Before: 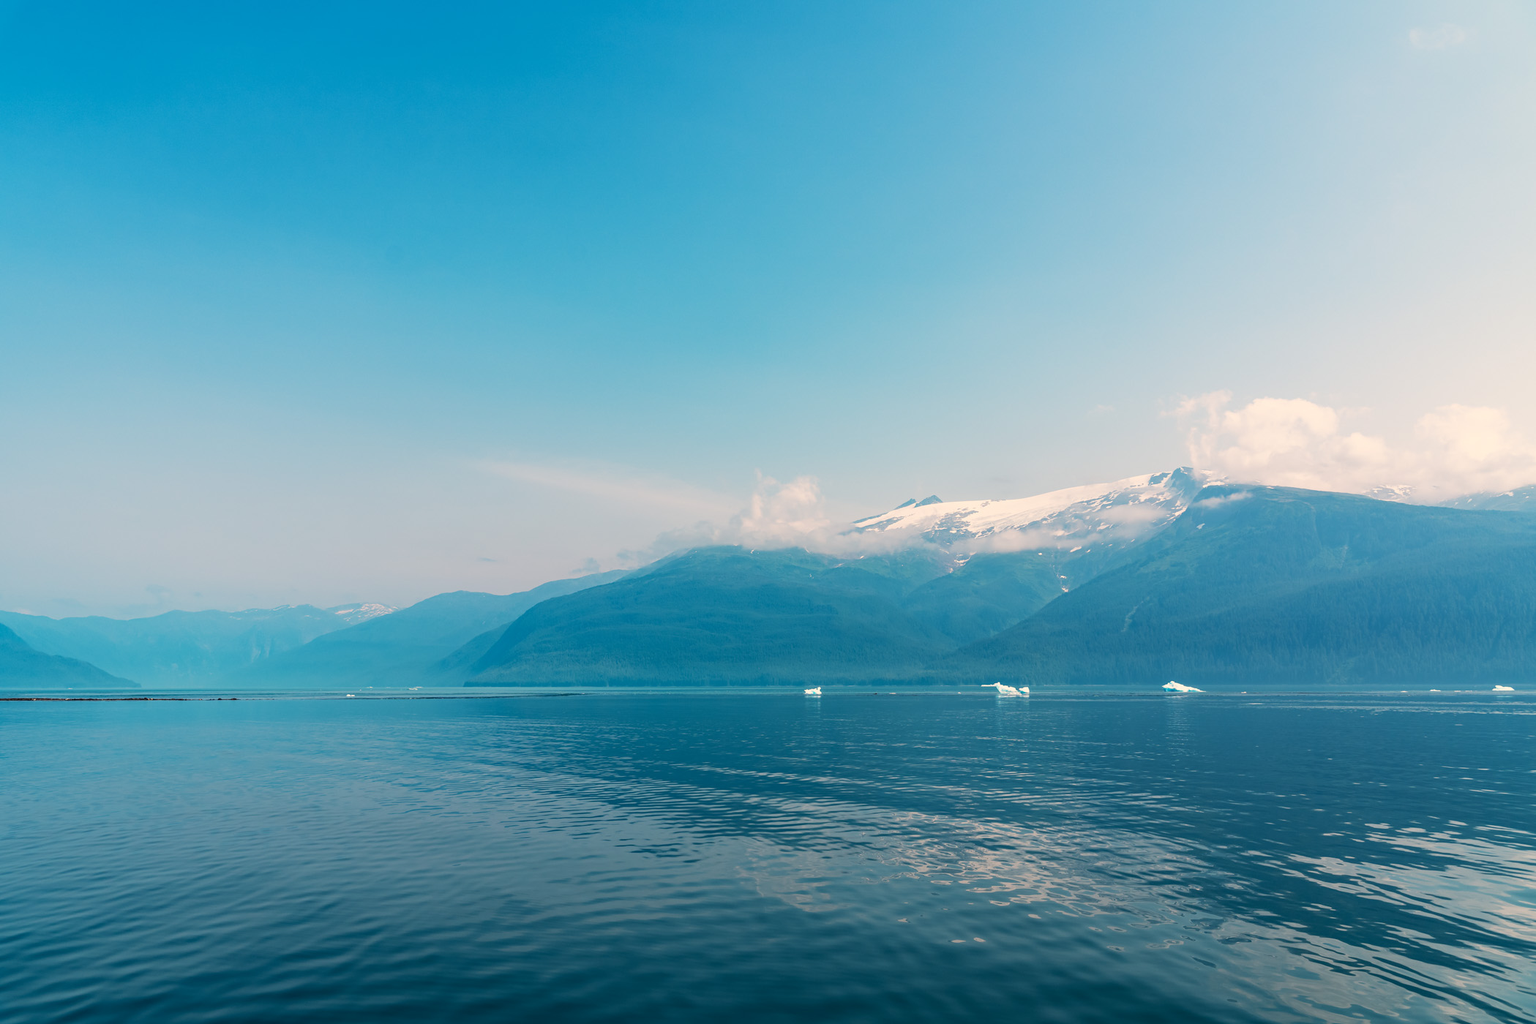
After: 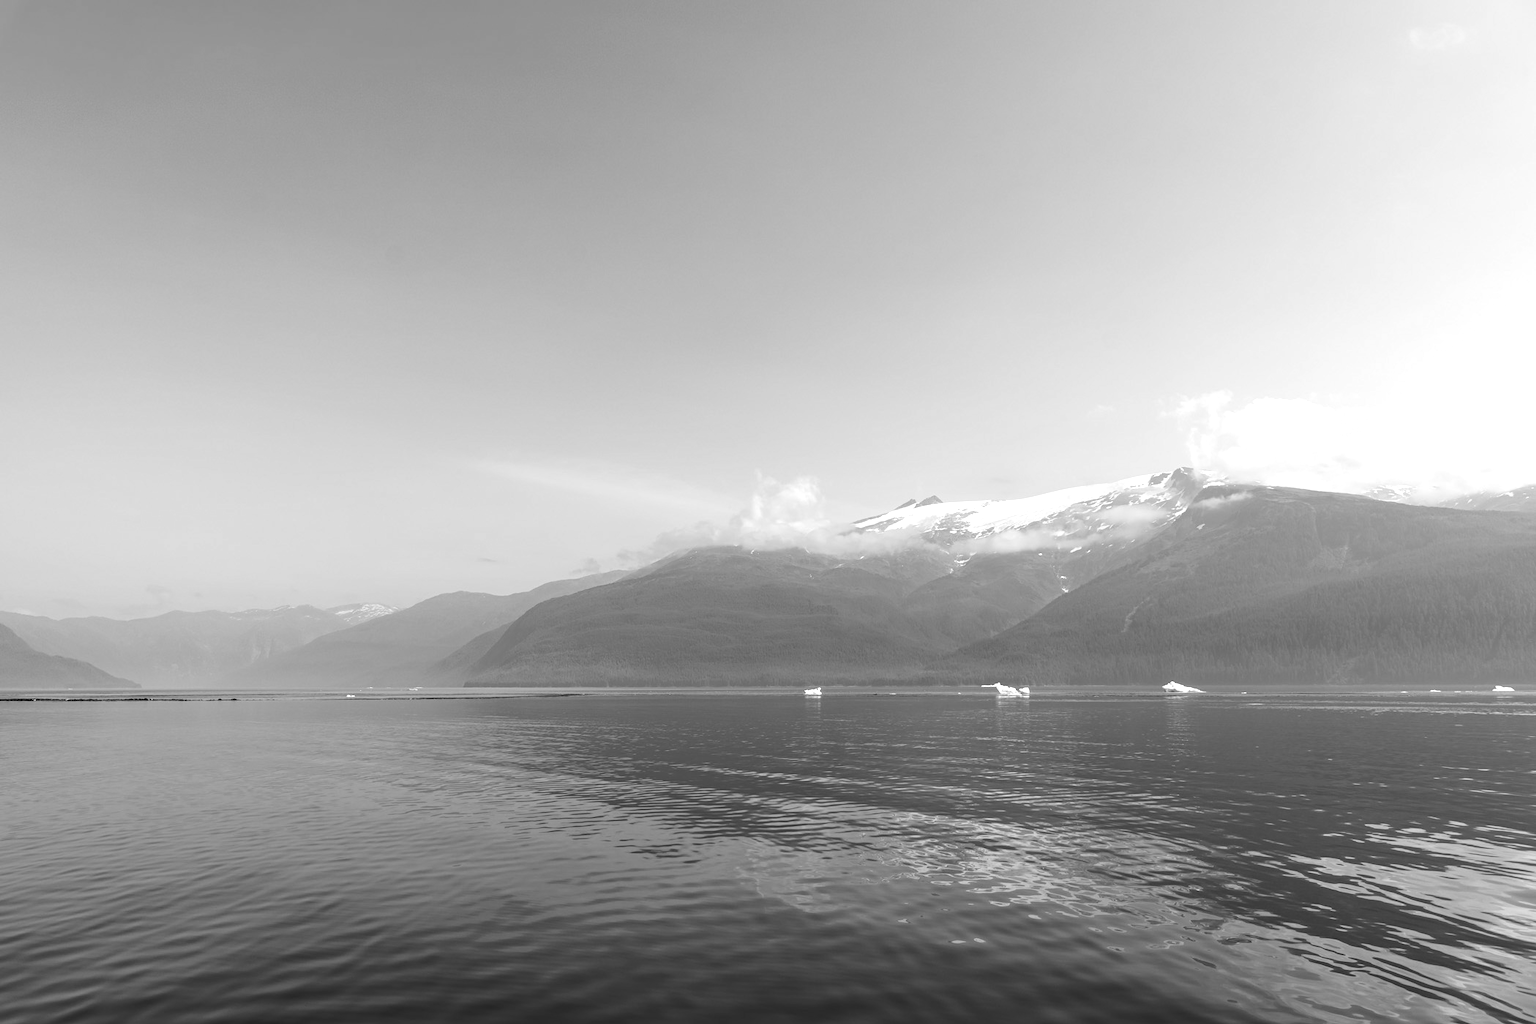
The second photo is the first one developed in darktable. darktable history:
rgb levels: mode RGB, independent channels, levels [[0, 0.474, 1], [0, 0.5, 1], [0, 0.5, 1]]
monochrome: on, module defaults
white balance: red 1.127, blue 0.943
tone equalizer: -8 EV -0.417 EV, -7 EV -0.389 EV, -6 EV -0.333 EV, -5 EV -0.222 EV, -3 EV 0.222 EV, -2 EV 0.333 EV, -1 EV 0.389 EV, +0 EV 0.417 EV, edges refinement/feathering 500, mask exposure compensation -1.57 EV, preserve details no
